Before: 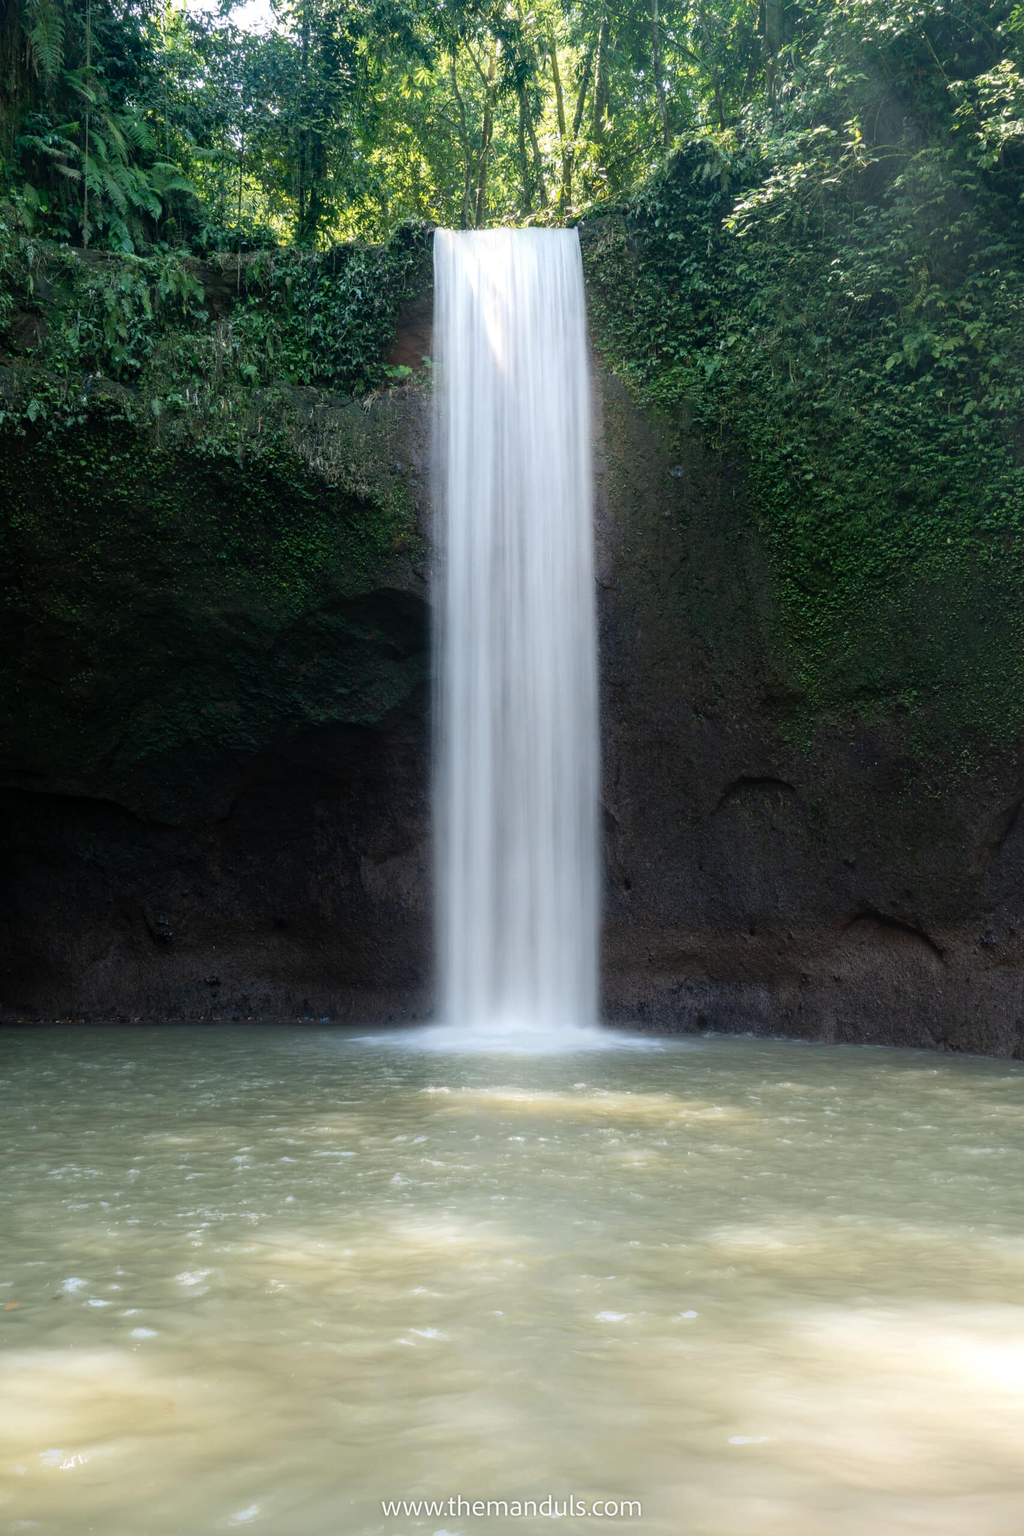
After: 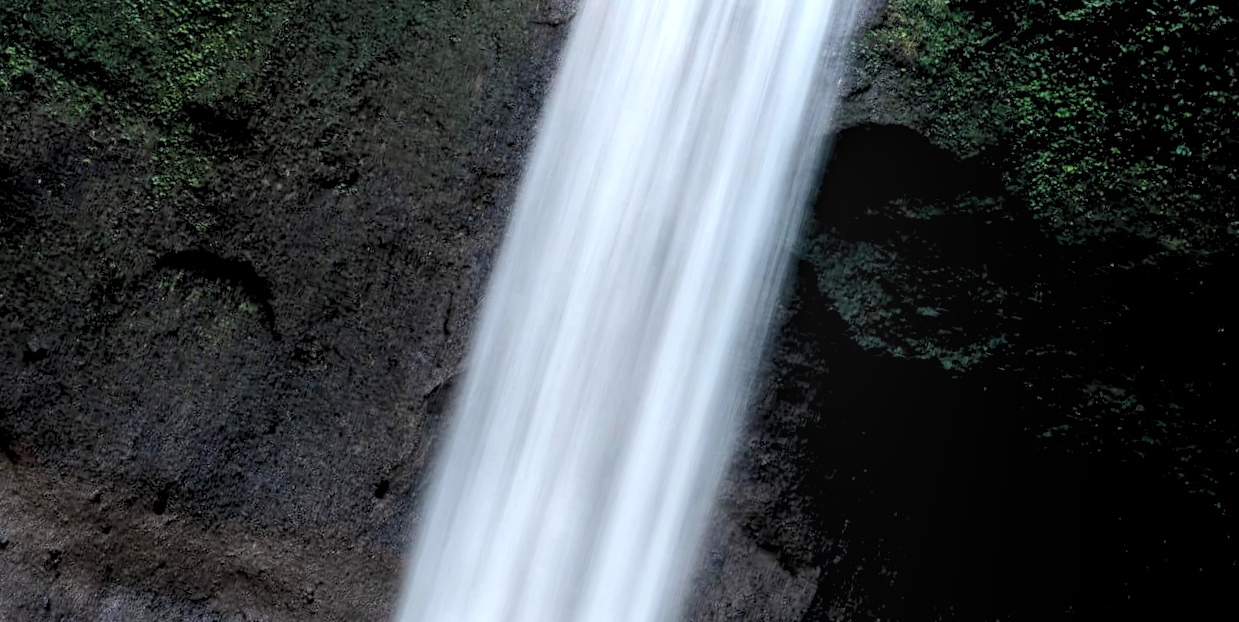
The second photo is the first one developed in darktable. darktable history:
exposure: exposure 0.636 EV, compensate highlight preservation false
rotate and perspective: automatic cropping original format, crop left 0, crop top 0
rgb levels: levels [[0.013, 0.434, 0.89], [0, 0.5, 1], [0, 0.5, 1]]
local contrast: detail 130%
crop and rotate: angle 16.12°, top 30.835%, bottom 35.653%
